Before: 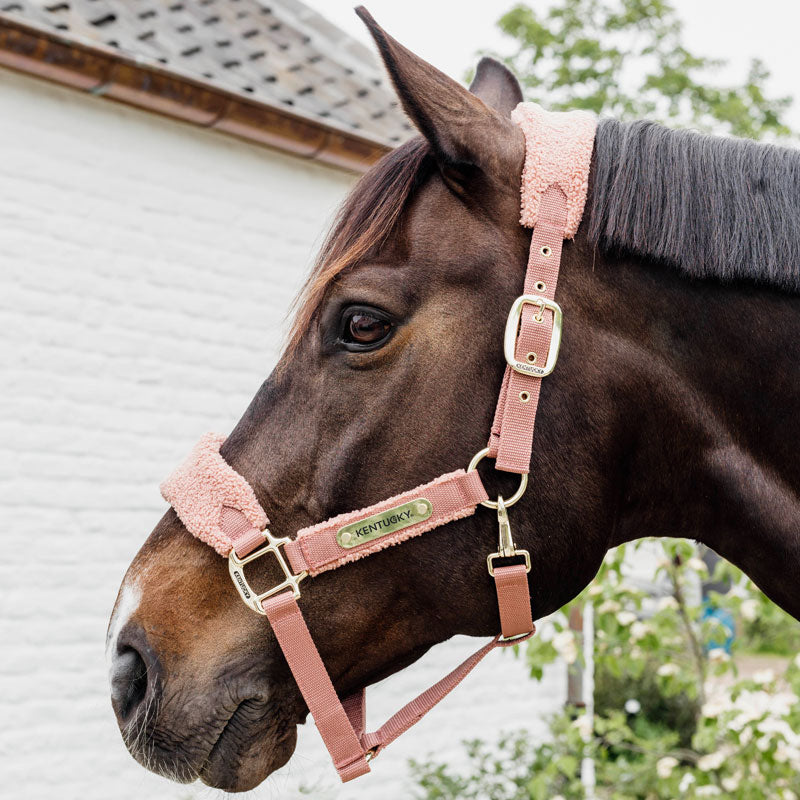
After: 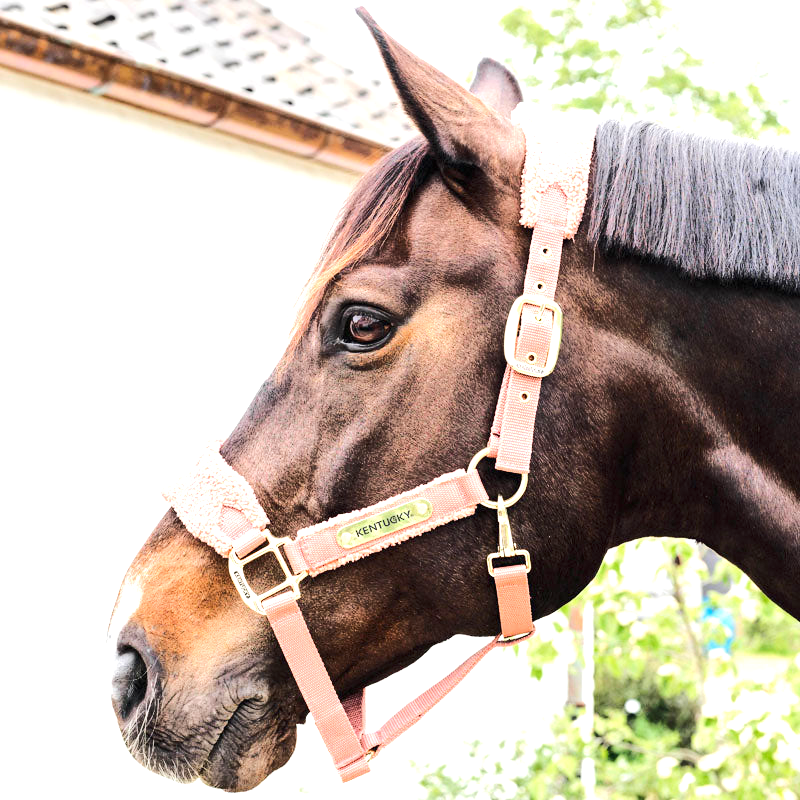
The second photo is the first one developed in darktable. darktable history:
exposure: black level correction 0, exposure 1.173 EV, compensate exposure bias true, compensate highlight preservation false
rgb curve: curves: ch0 [(0, 0) (0.284, 0.292) (0.505, 0.644) (1, 1)]; ch1 [(0, 0) (0.284, 0.292) (0.505, 0.644) (1, 1)]; ch2 [(0, 0) (0.284, 0.292) (0.505, 0.644) (1, 1)], compensate middle gray true
